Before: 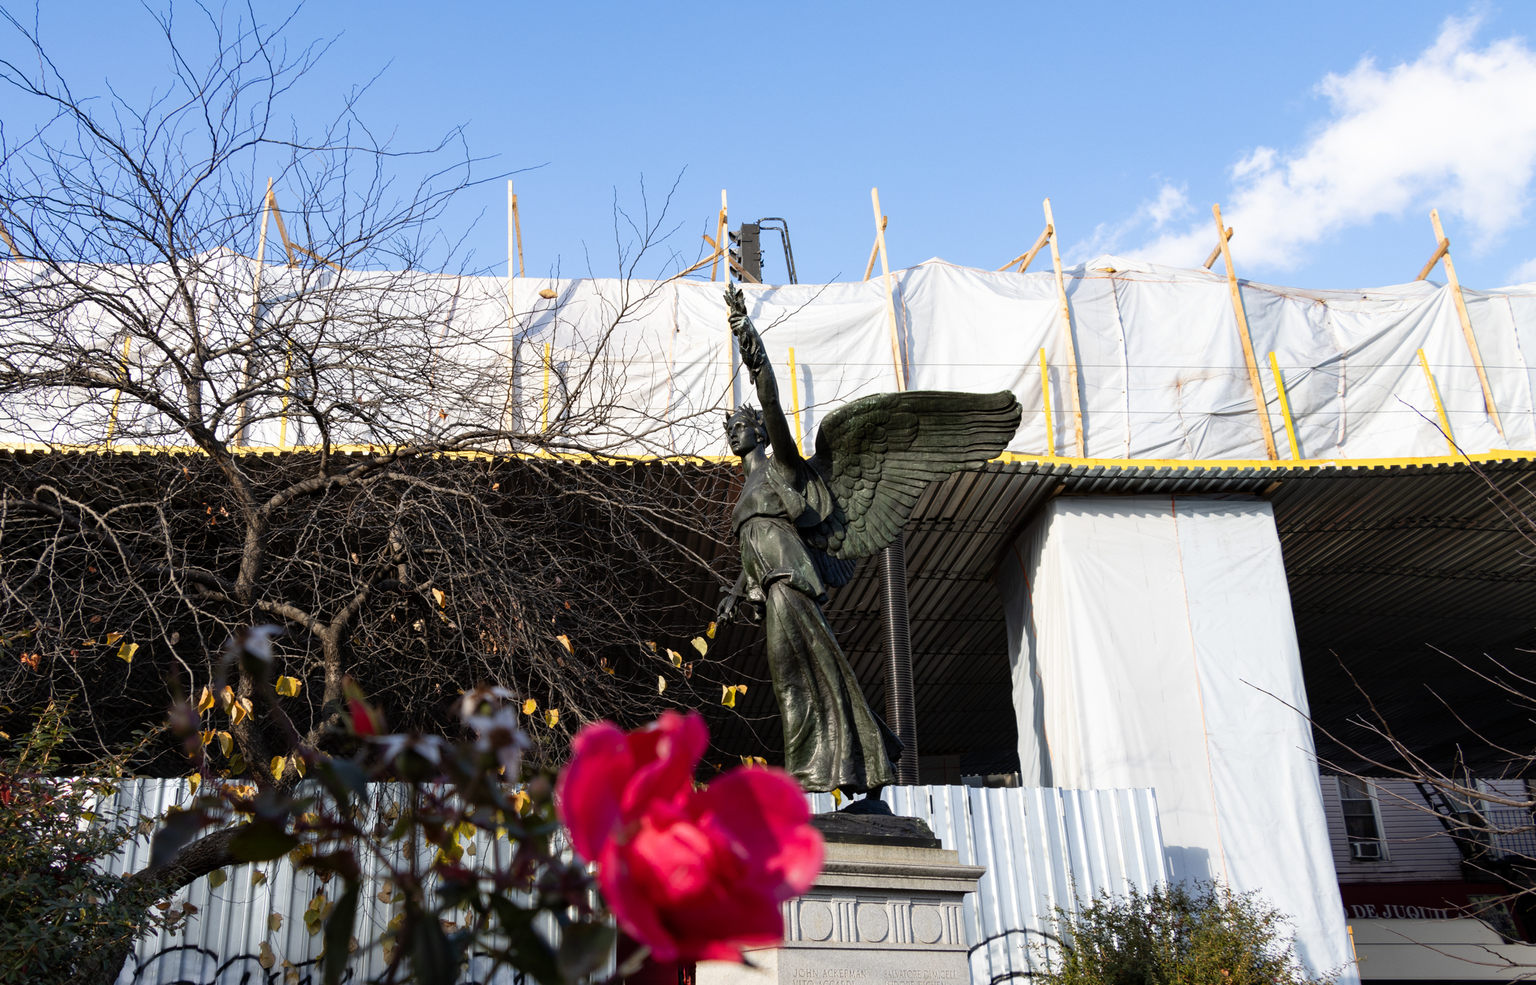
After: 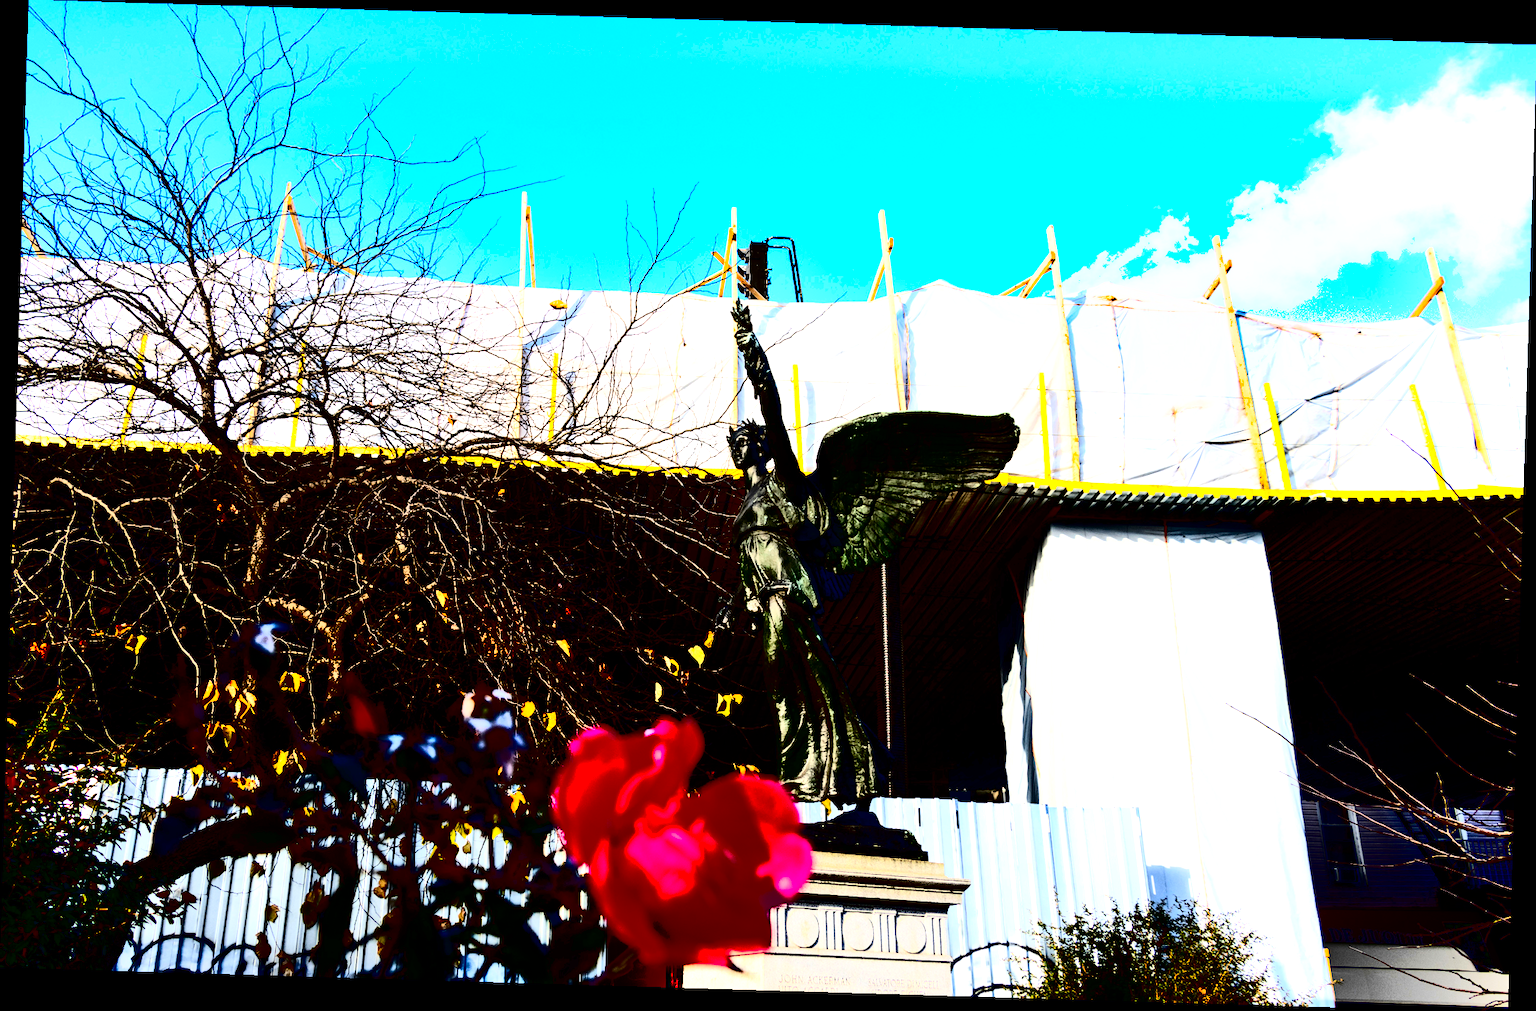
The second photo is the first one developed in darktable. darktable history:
exposure: black level correction 0, exposure 0.7 EV, compensate exposure bias true, compensate highlight preservation false
contrast brightness saturation: contrast 0.77, brightness -1, saturation 1
rotate and perspective: rotation 1.72°, automatic cropping off
shadows and highlights: soften with gaussian
